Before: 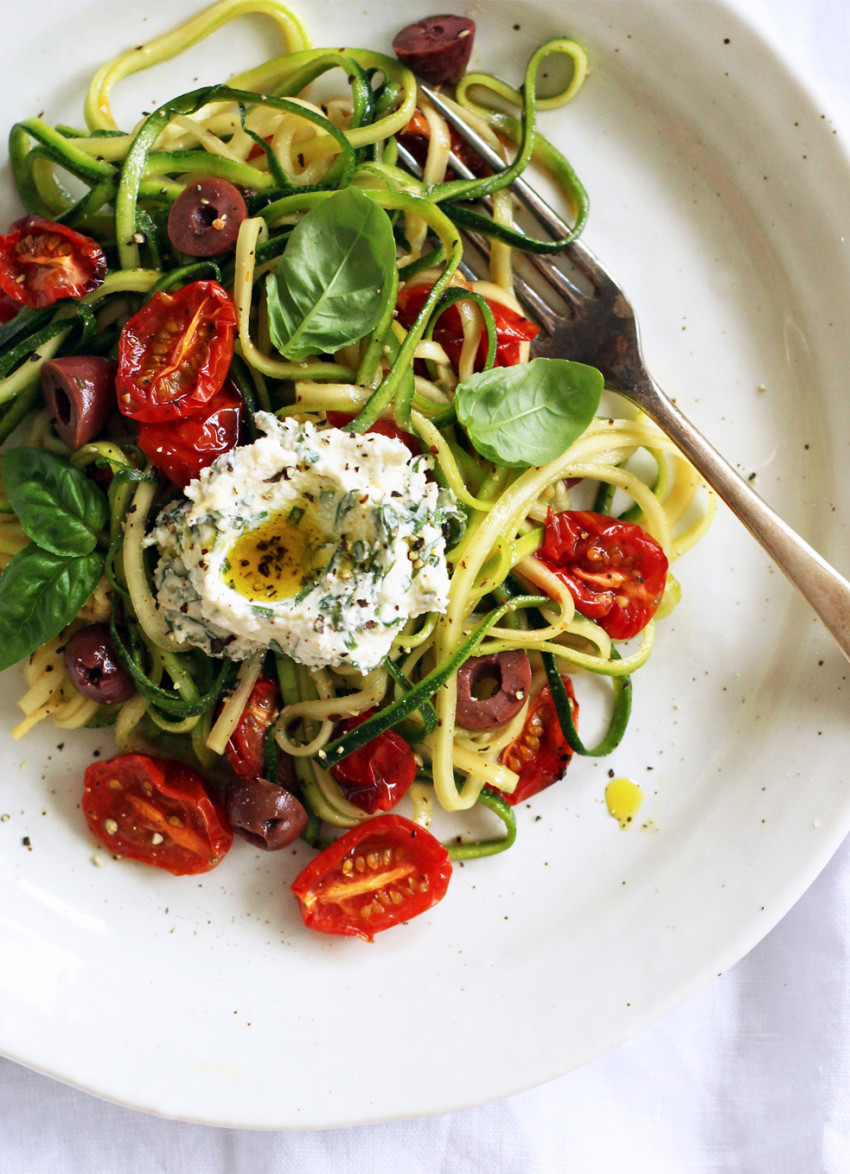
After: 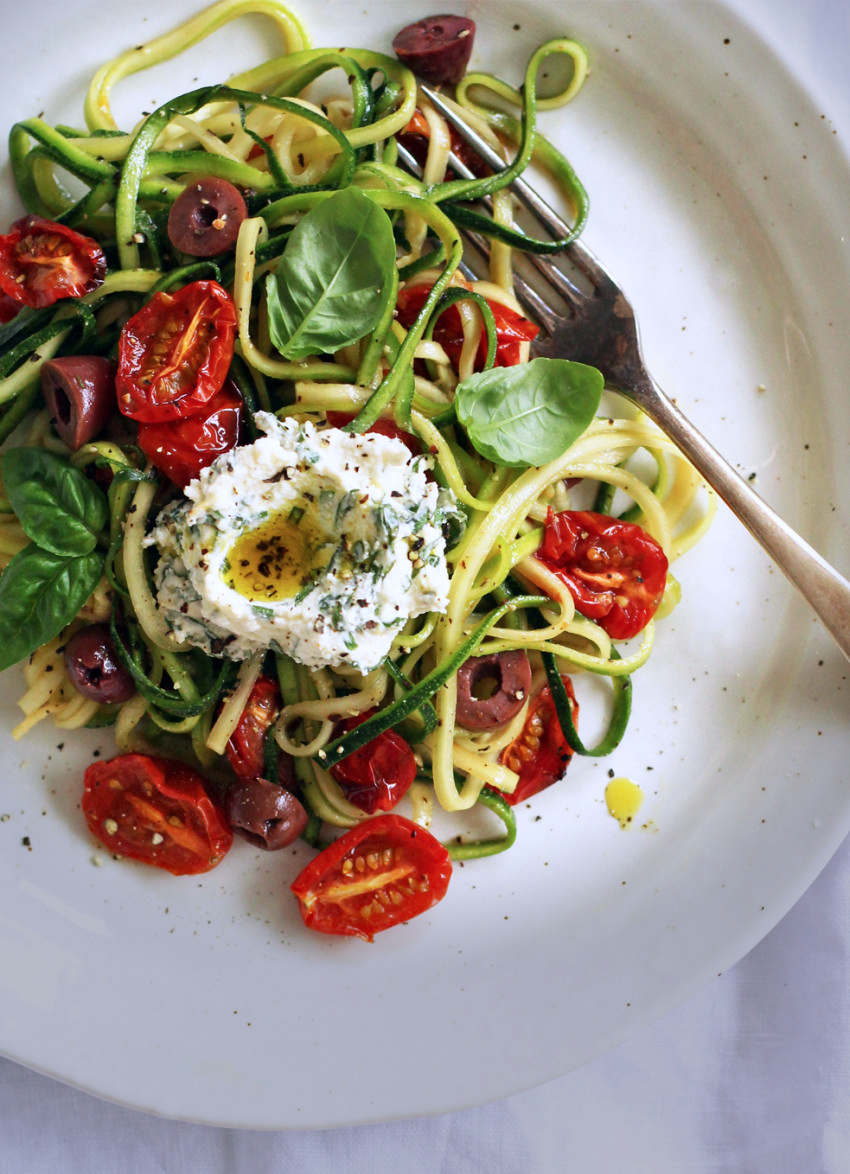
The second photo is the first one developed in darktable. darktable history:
color calibration: illuminant as shot in camera, x 0.358, y 0.373, temperature 4628.91 K
vignetting: fall-off start 68.33%, fall-off radius 30%, saturation 0.042, center (-0.066, -0.311), width/height ratio 0.992, shape 0.85, dithering 8-bit output
